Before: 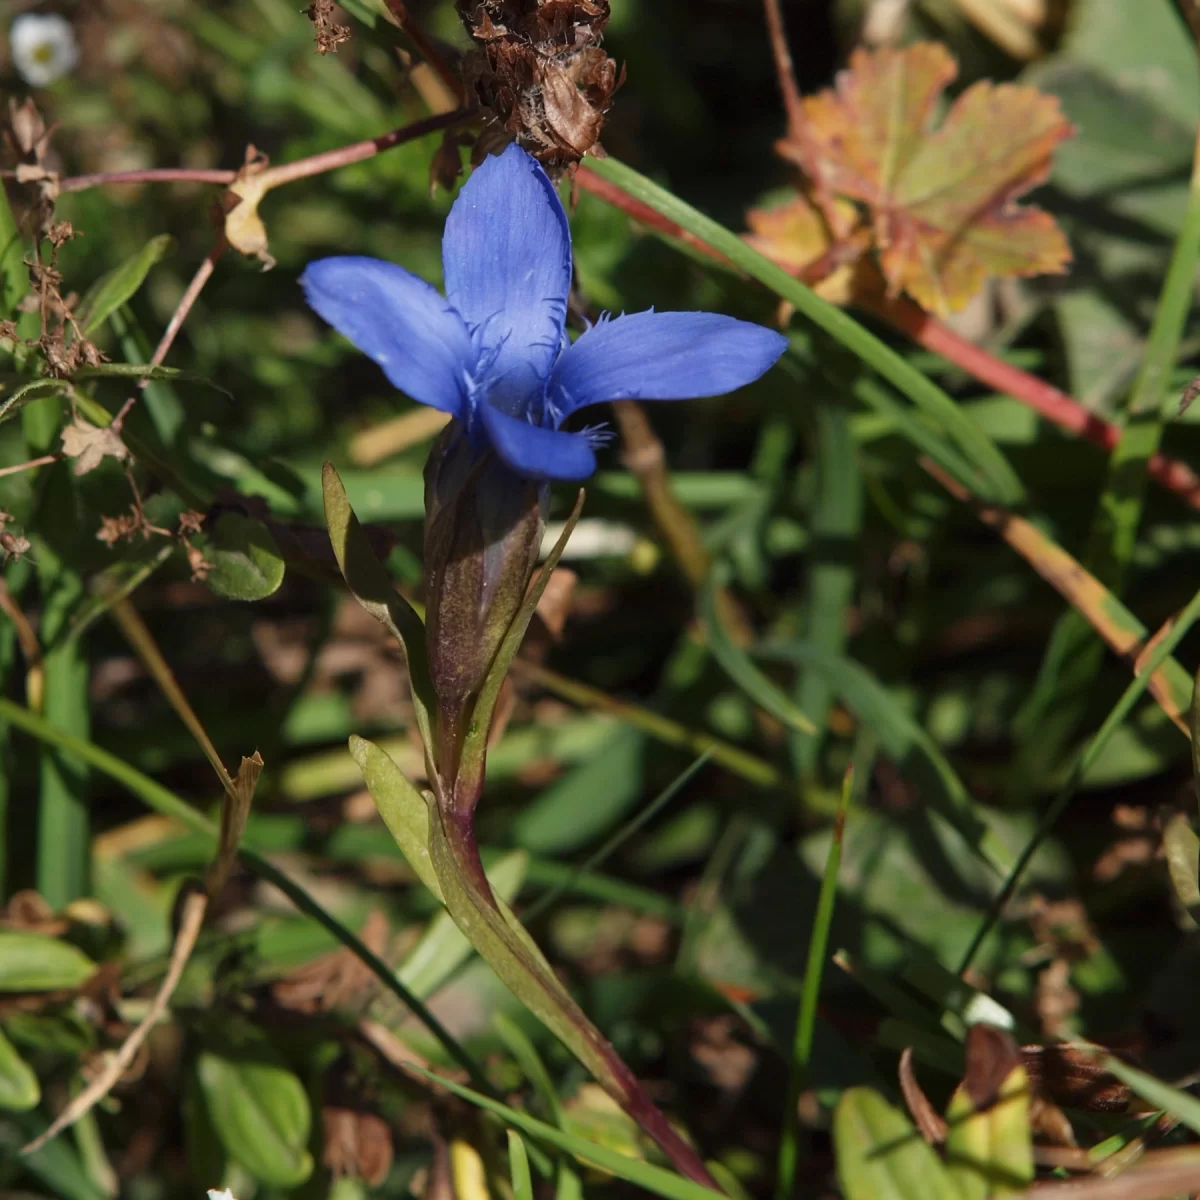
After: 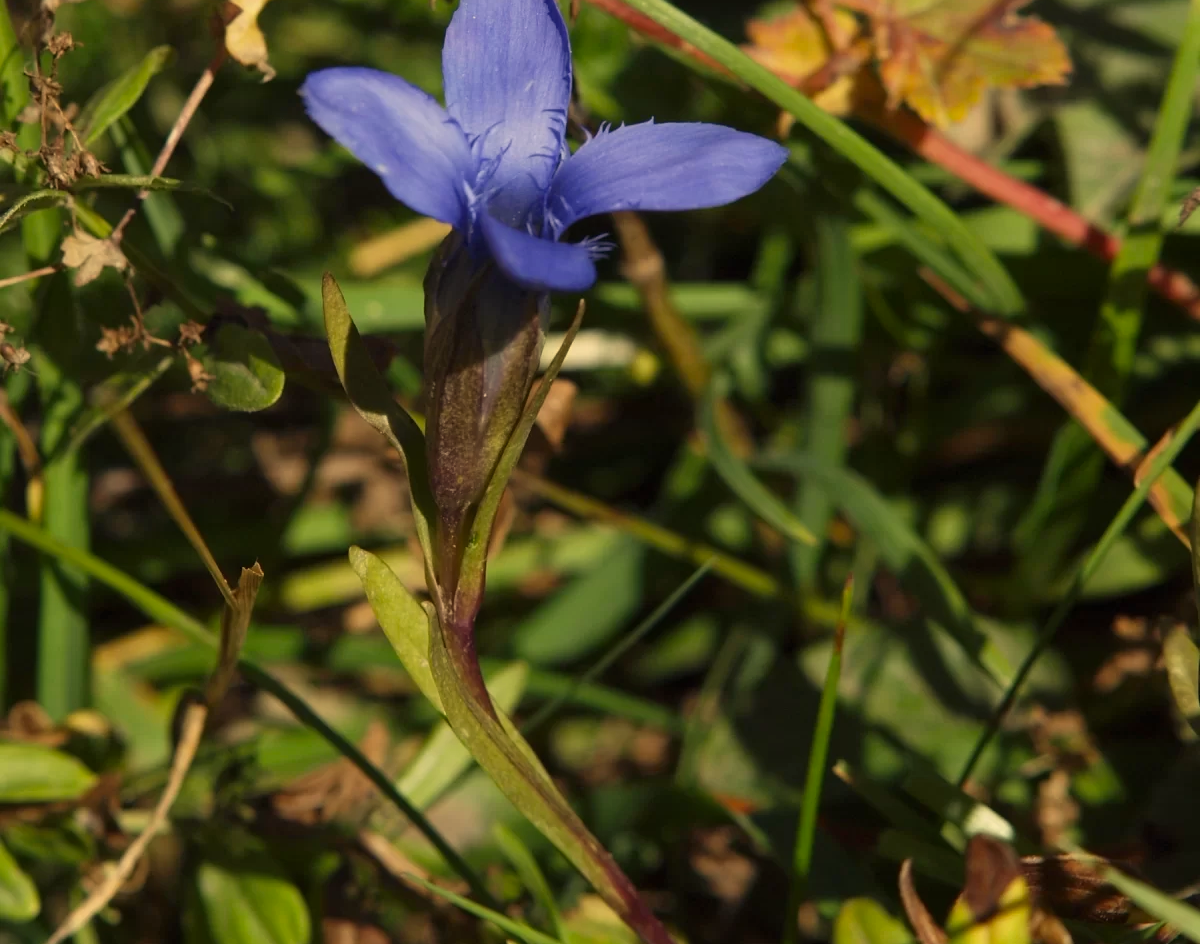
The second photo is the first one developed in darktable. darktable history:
color correction: highlights a* 2.66, highlights b* 23.49
crop and rotate: top 15.767%, bottom 5.54%
